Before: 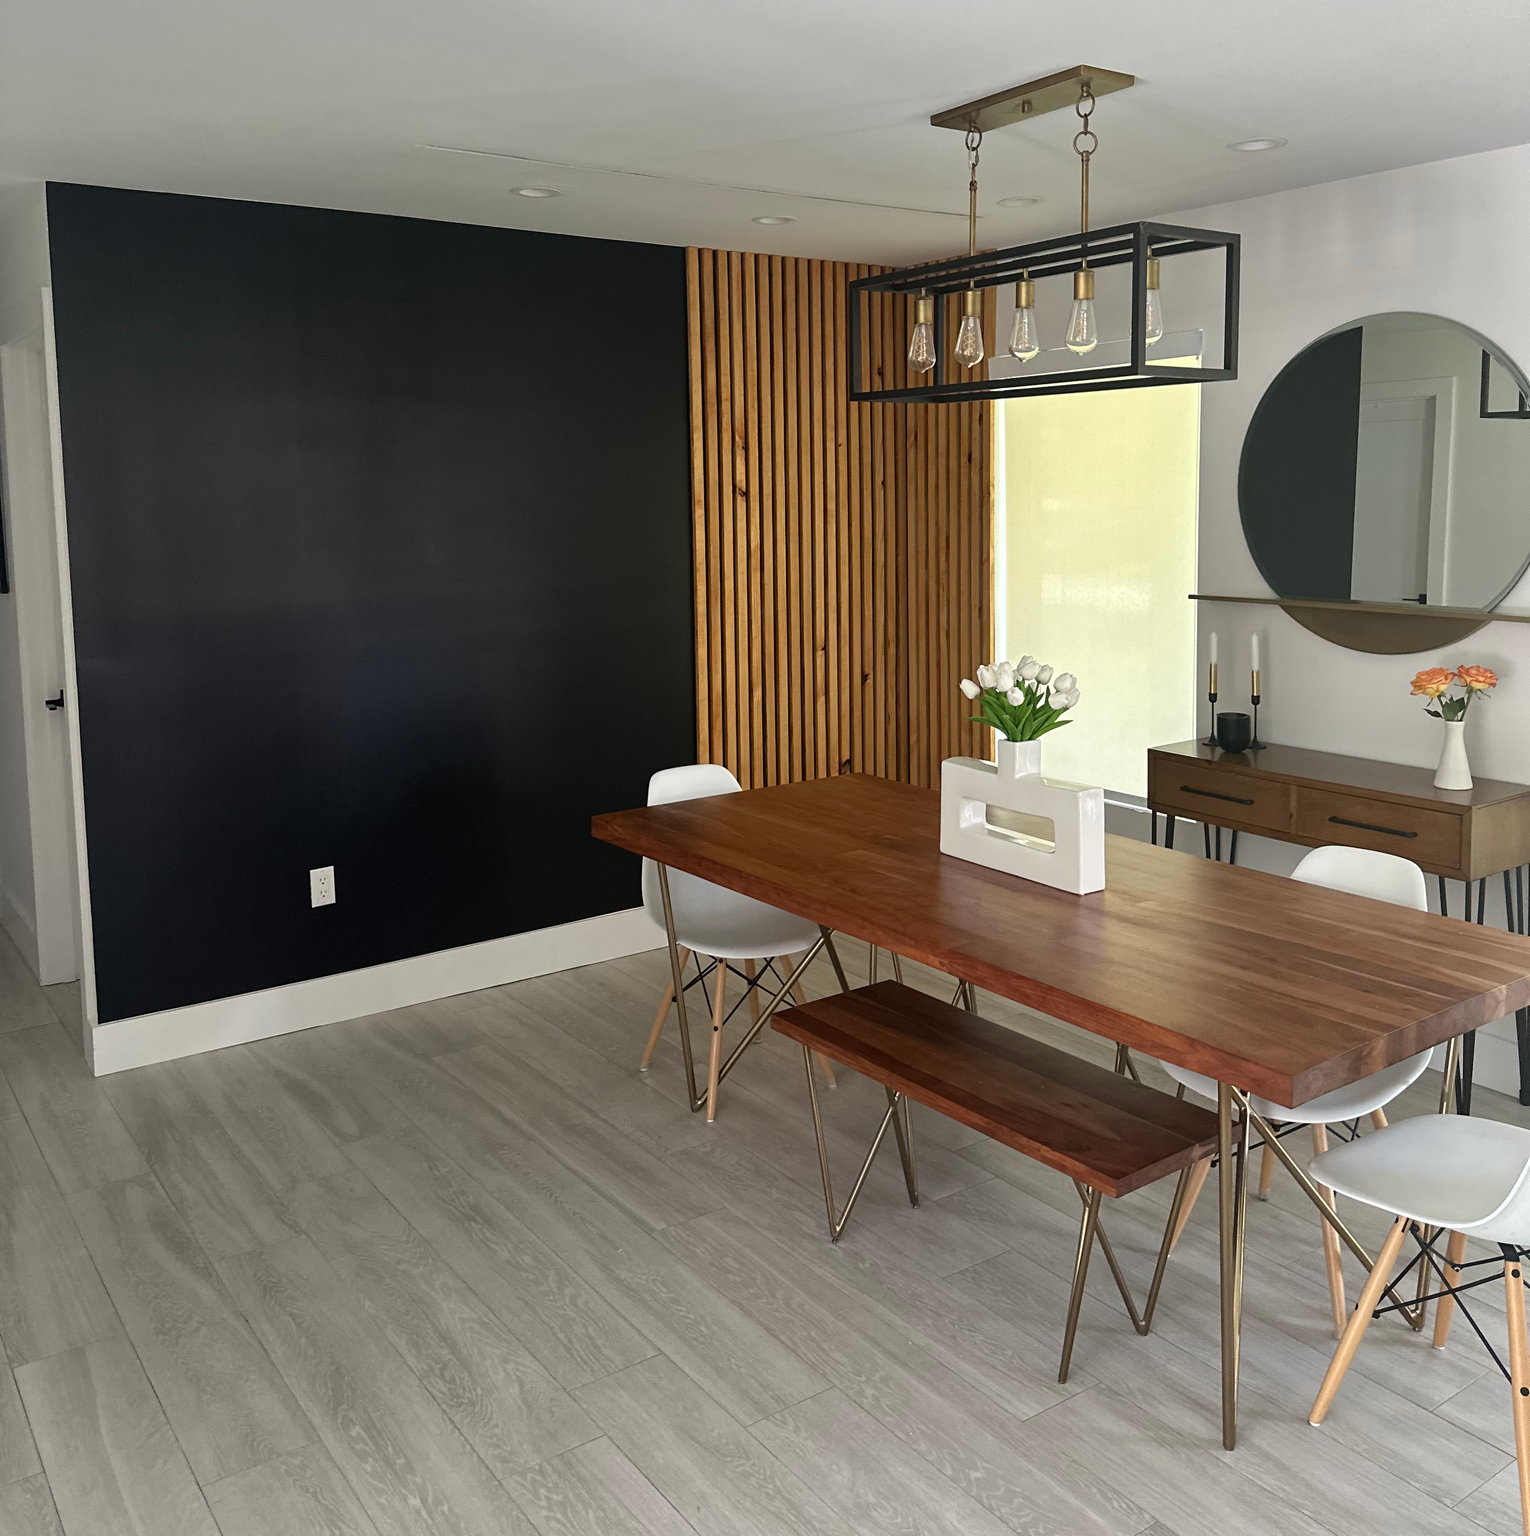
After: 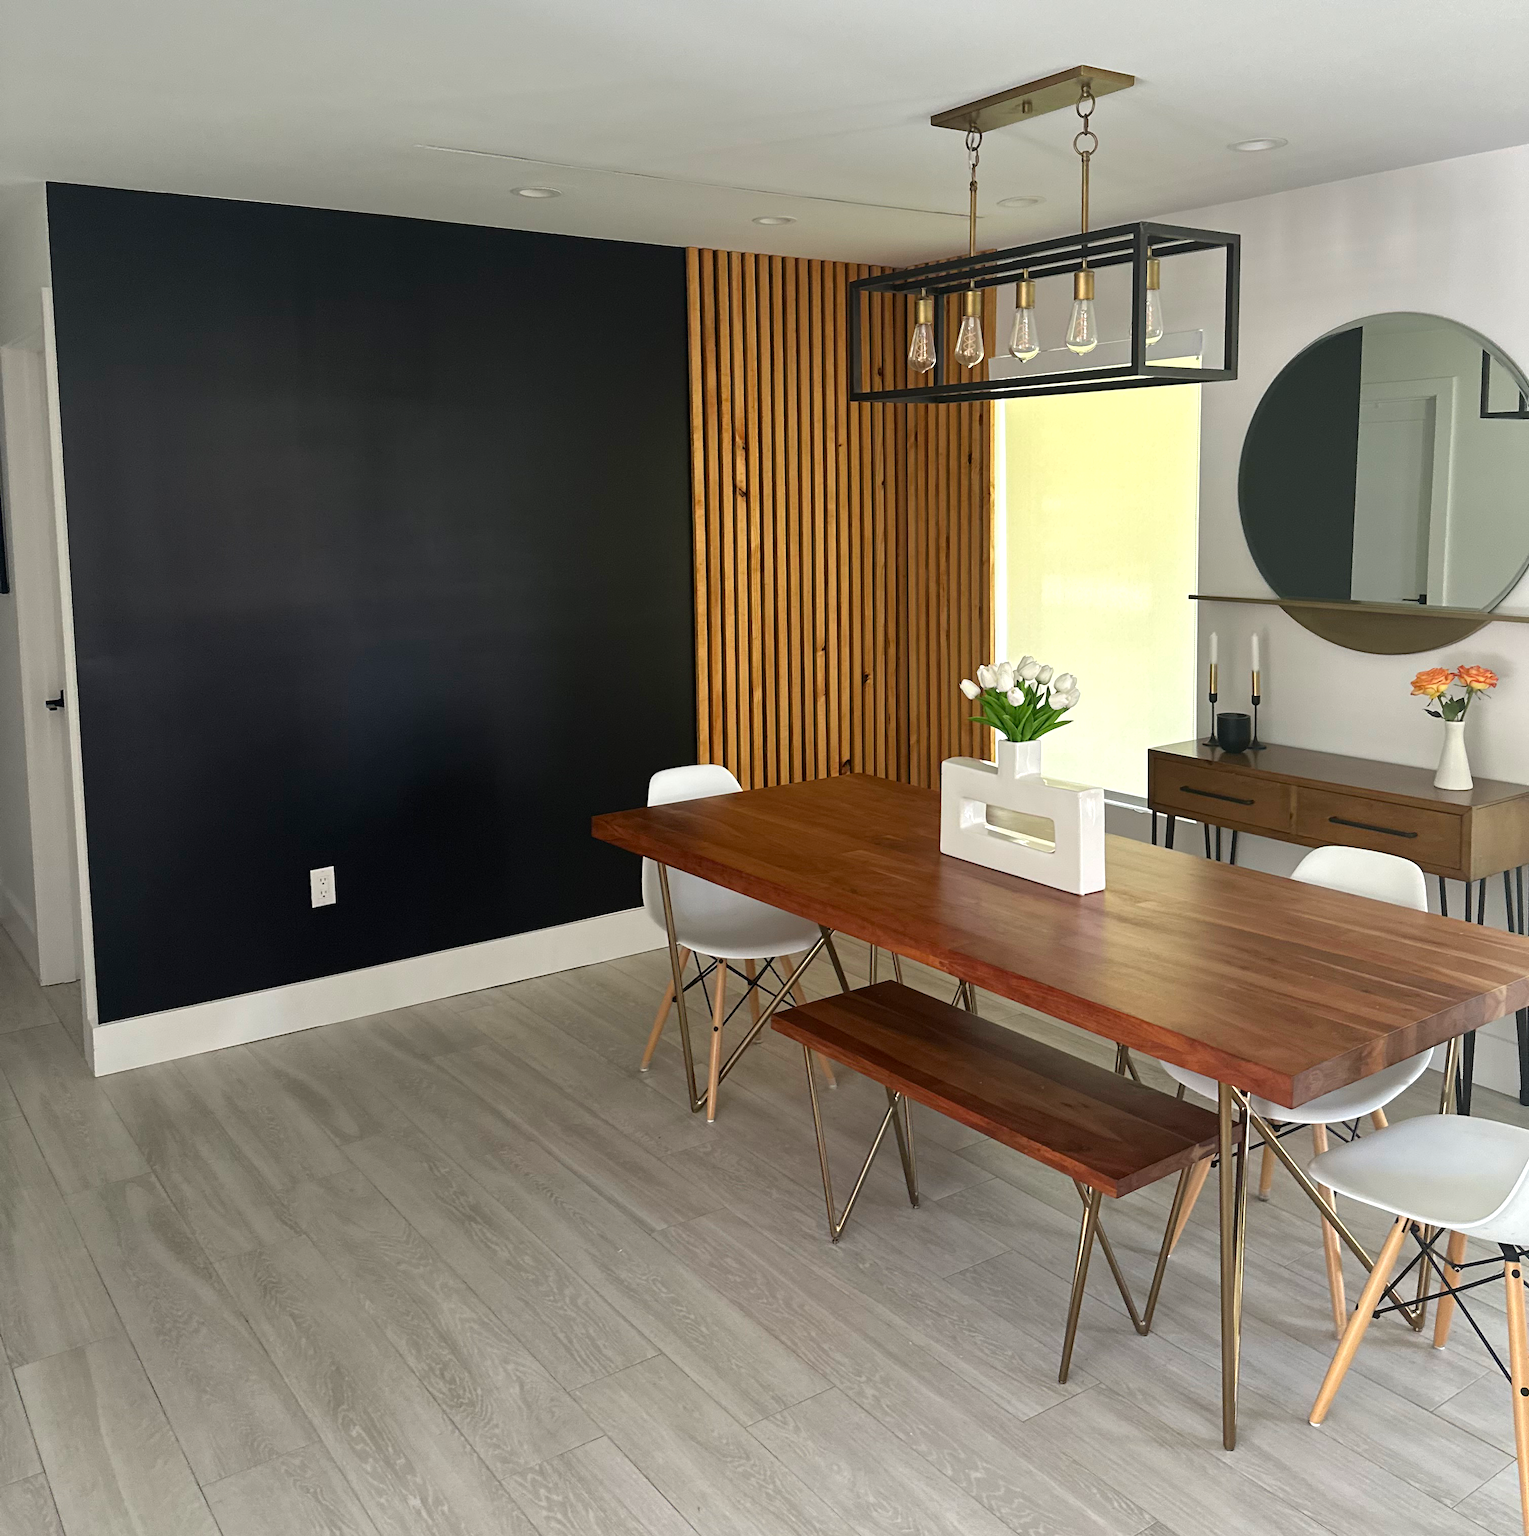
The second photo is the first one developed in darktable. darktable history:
exposure: exposure 0.207 EV, compensate highlight preservation false
contrast brightness saturation: contrast 0.04, saturation 0.16
